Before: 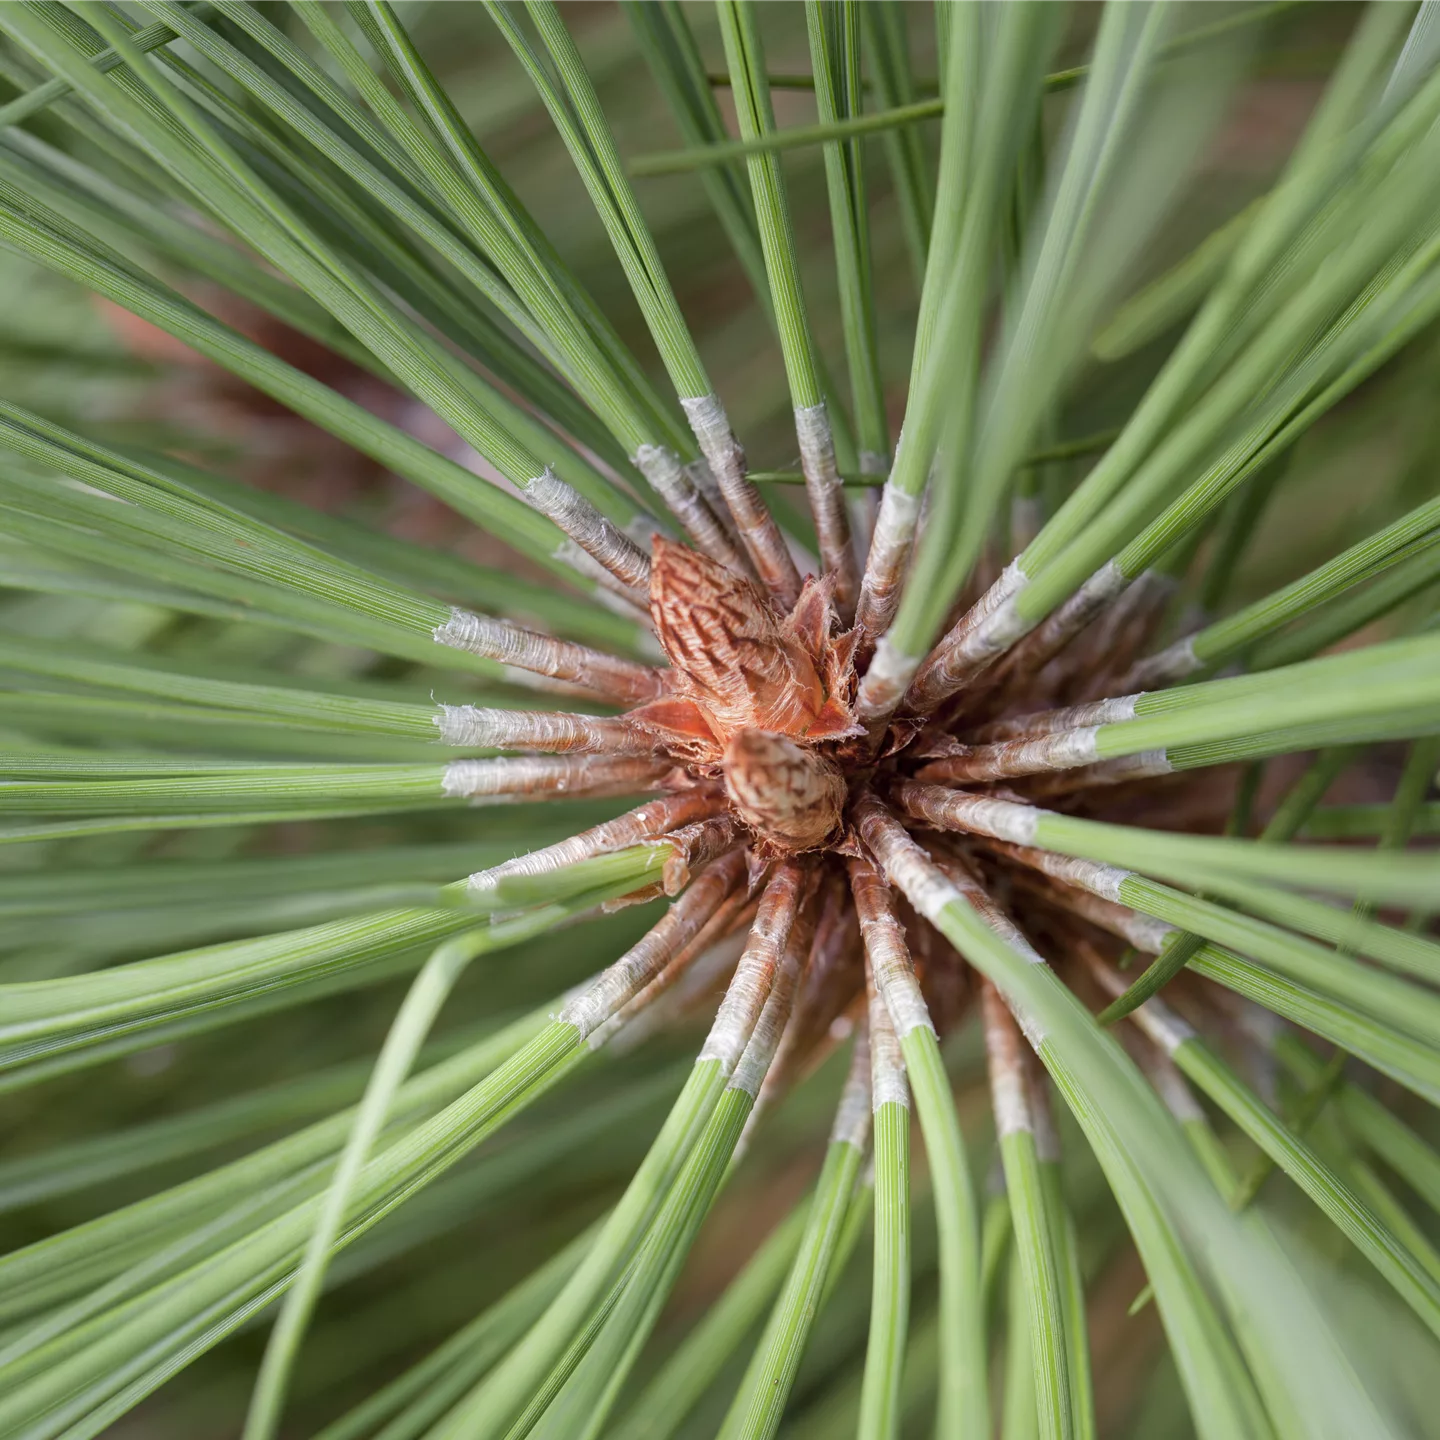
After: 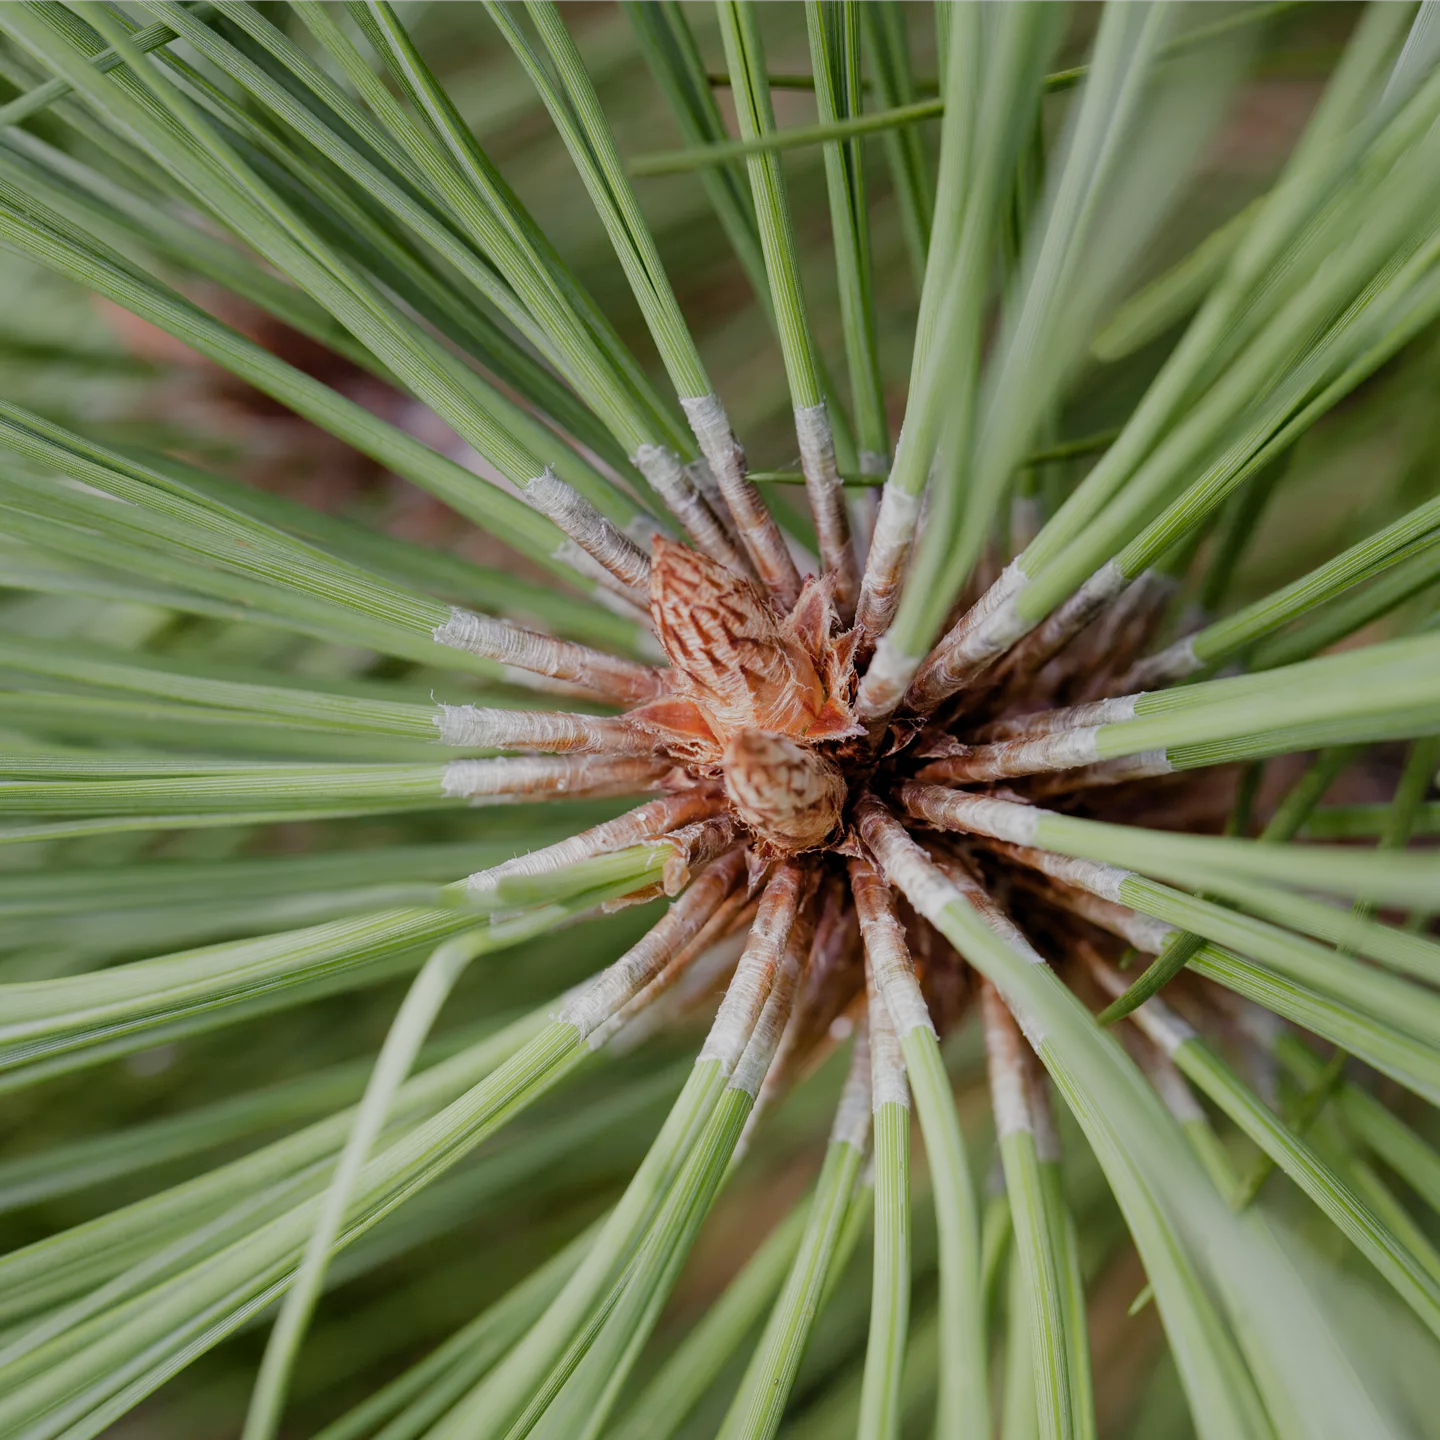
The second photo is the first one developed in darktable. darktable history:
filmic rgb: black relative exposure -7.28 EV, white relative exposure 5.07 EV, threshold 5.96 EV, hardness 3.21, add noise in highlights 0.001, preserve chrominance no, color science v3 (2019), use custom middle-gray values true, contrast in highlights soft, enable highlight reconstruction true
